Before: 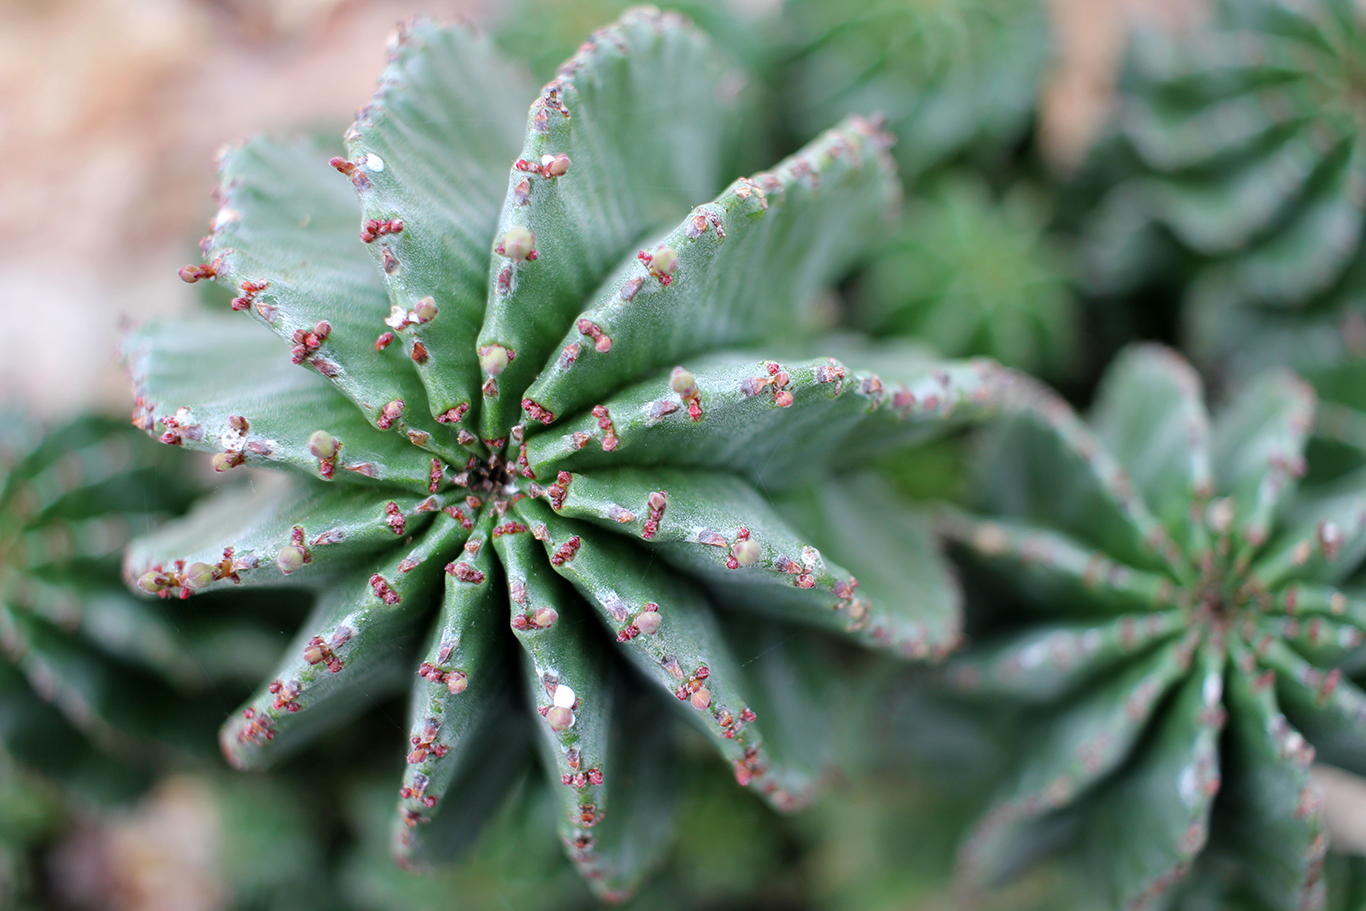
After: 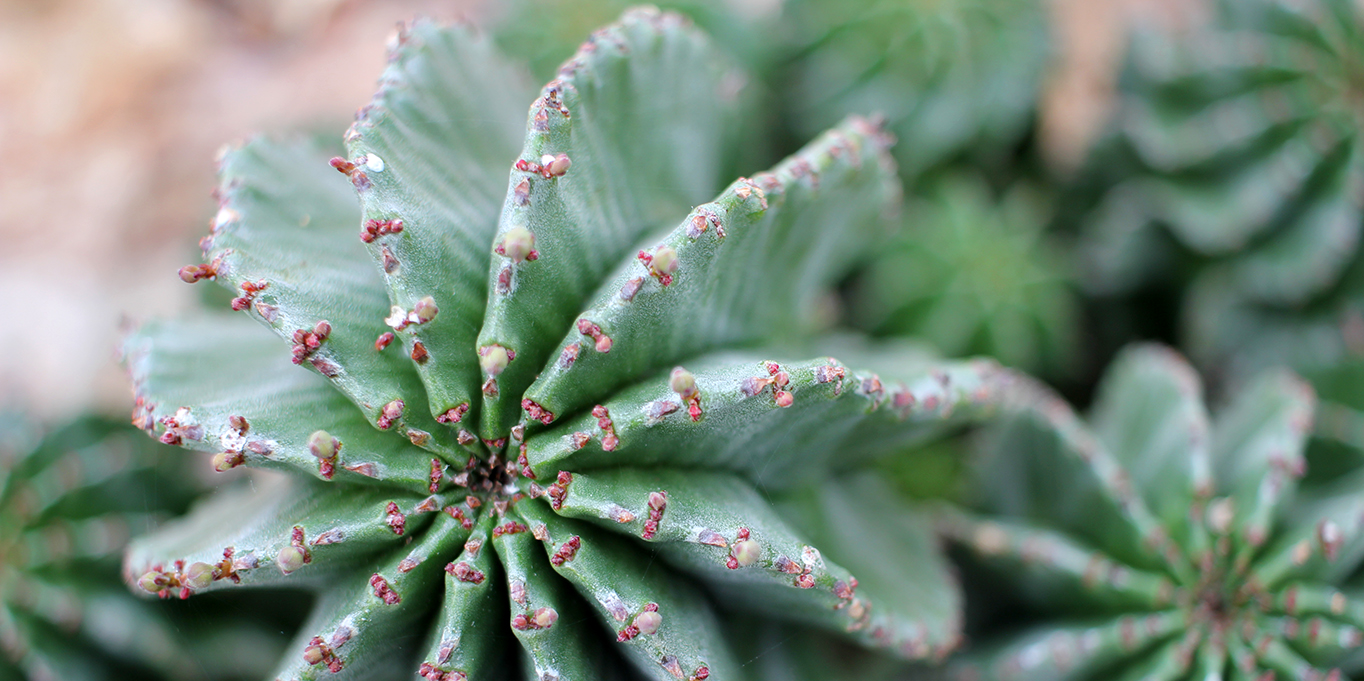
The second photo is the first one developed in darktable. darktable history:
crop: bottom 24.967%
local contrast: mode bilateral grid, contrast 15, coarseness 36, detail 105%, midtone range 0.2
